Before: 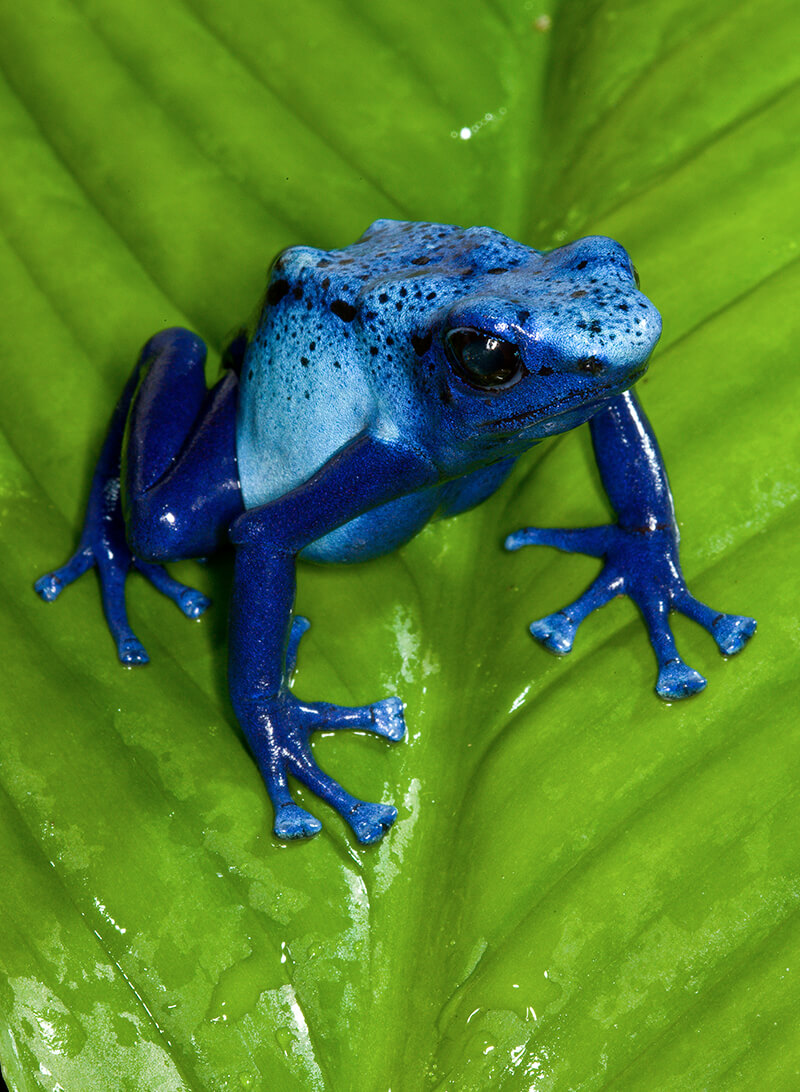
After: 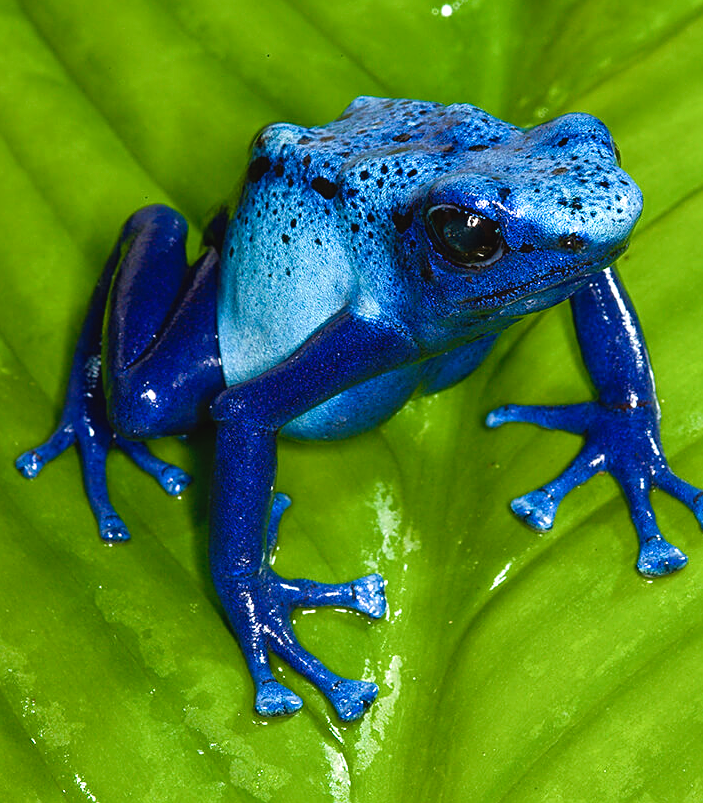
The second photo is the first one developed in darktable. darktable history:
sharpen: on, module defaults
crop and rotate: left 2.425%, top 11.305%, right 9.6%, bottom 15.08%
color balance rgb: shadows lift › chroma 1%, shadows lift › hue 28.8°, power › hue 60°, highlights gain › chroma 1%, highlights gain › hue 60°, global offset › luminance 0.25%, perceptual saturation grading › highlights -20%, perceptual saturation grading › shadows 20%, perceptual brilliance grading › highlights 5%, perceptual brilliance grading › shadows -10%, global vibrance 19.67%
contrast brightness saturation: brightness 0.09, saturation 0.19
